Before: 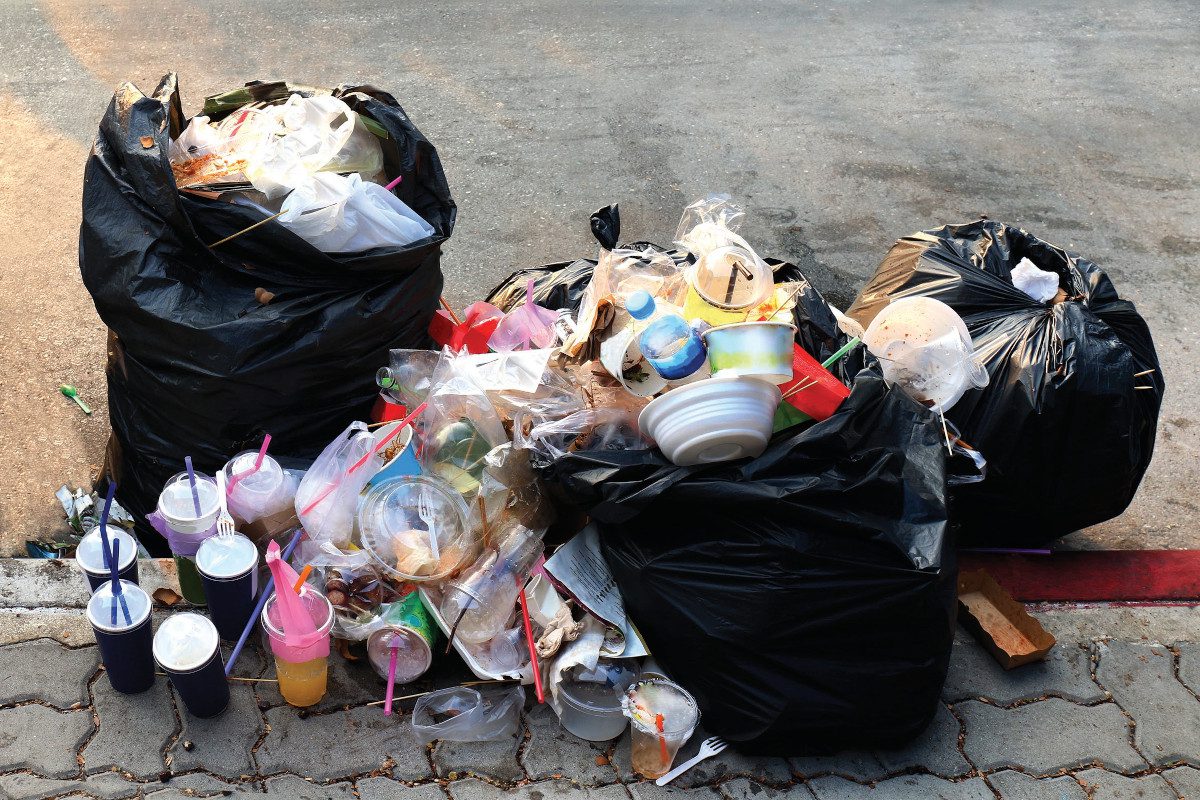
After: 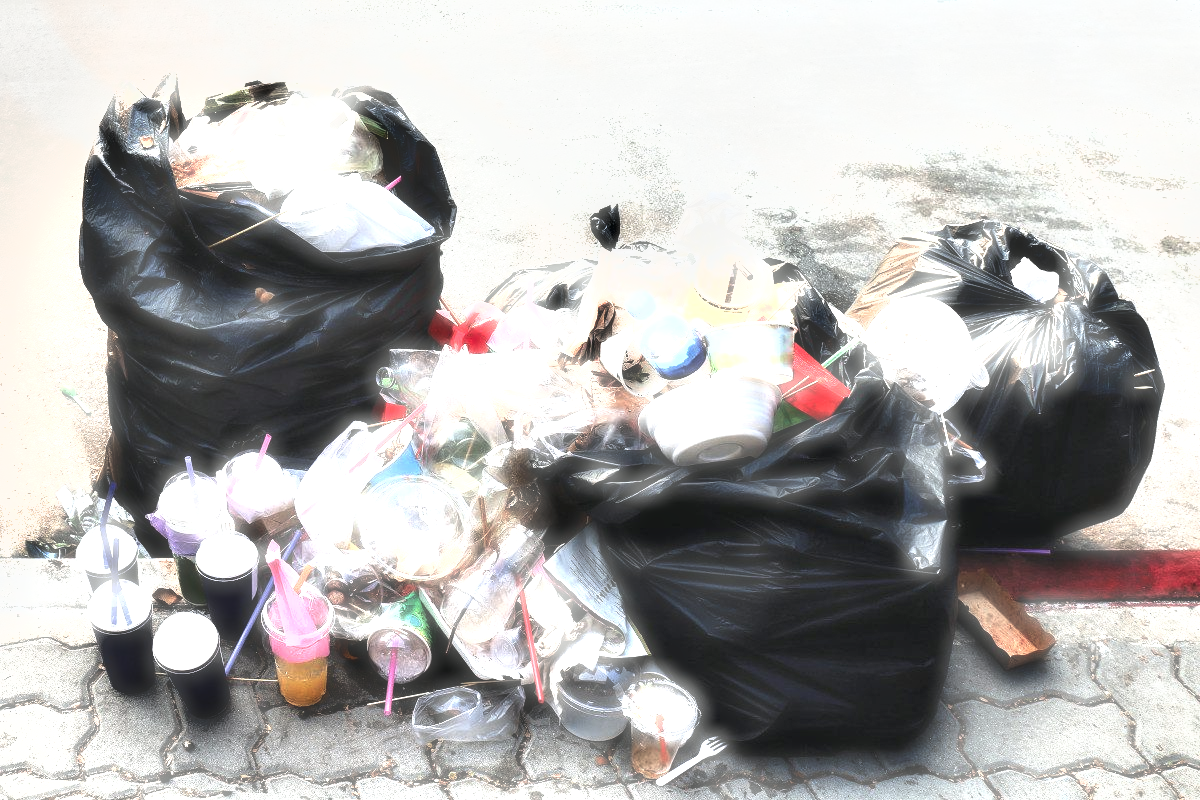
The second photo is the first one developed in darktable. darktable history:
haze removal: strength -0.9, distance 0.225, compatibility mode true, adaptive false
local contrast: on, module defaults
shadows and highlights: soften with gaussian
exposure: black level correction 0, exposure 1.1 EV, compensate highlight preservation false
